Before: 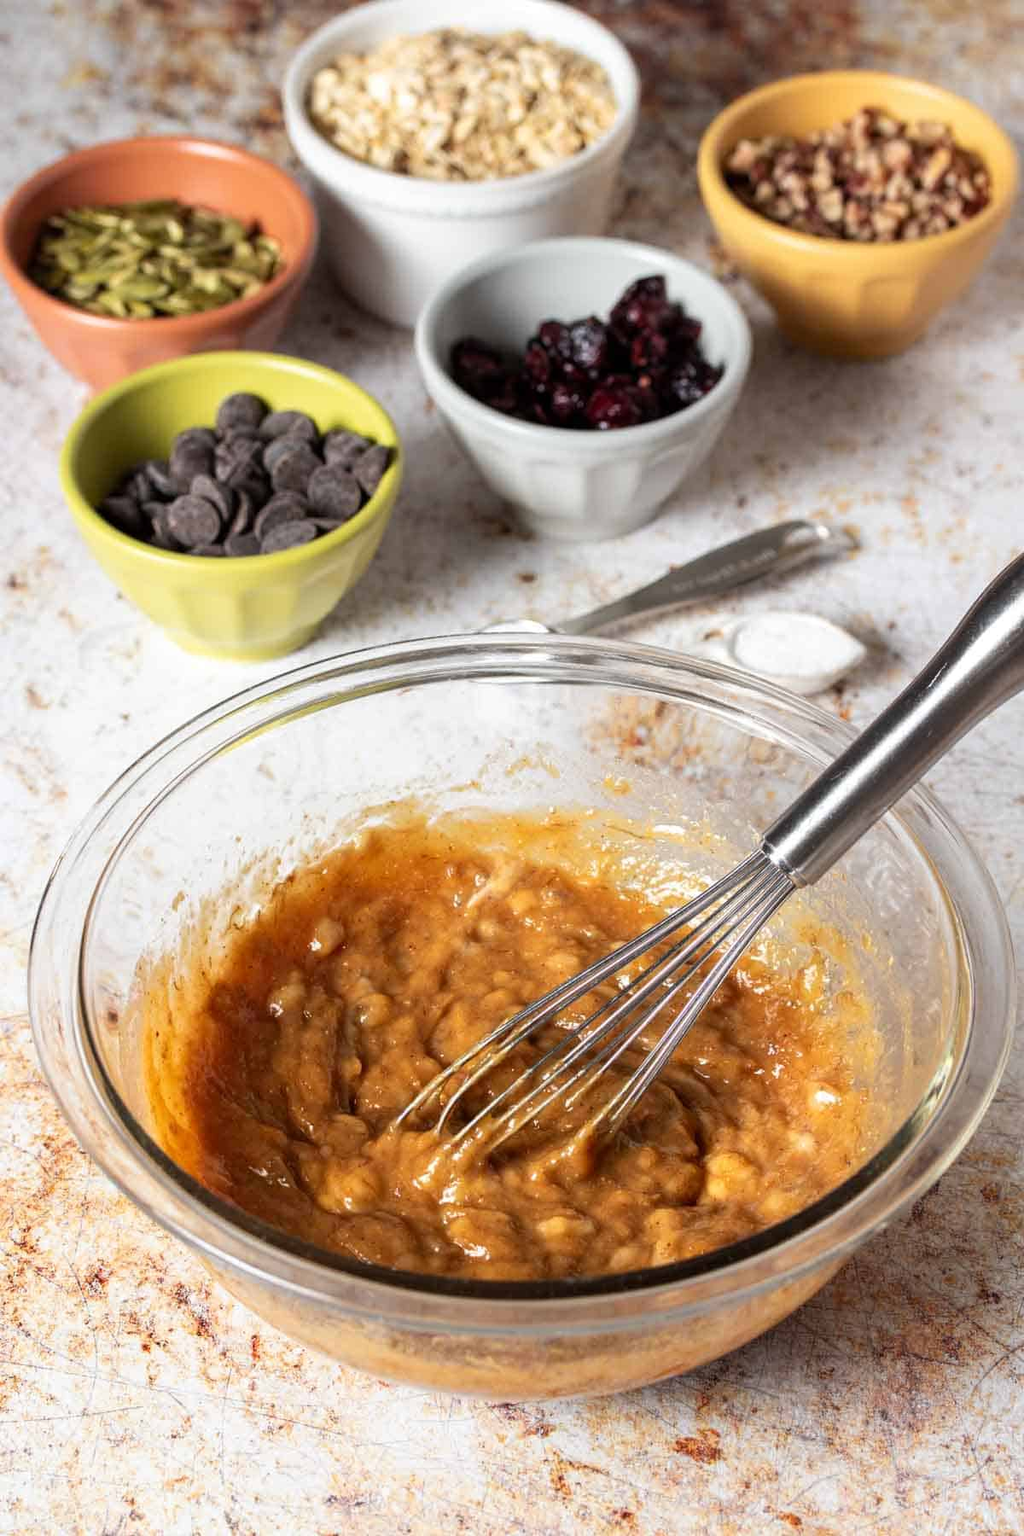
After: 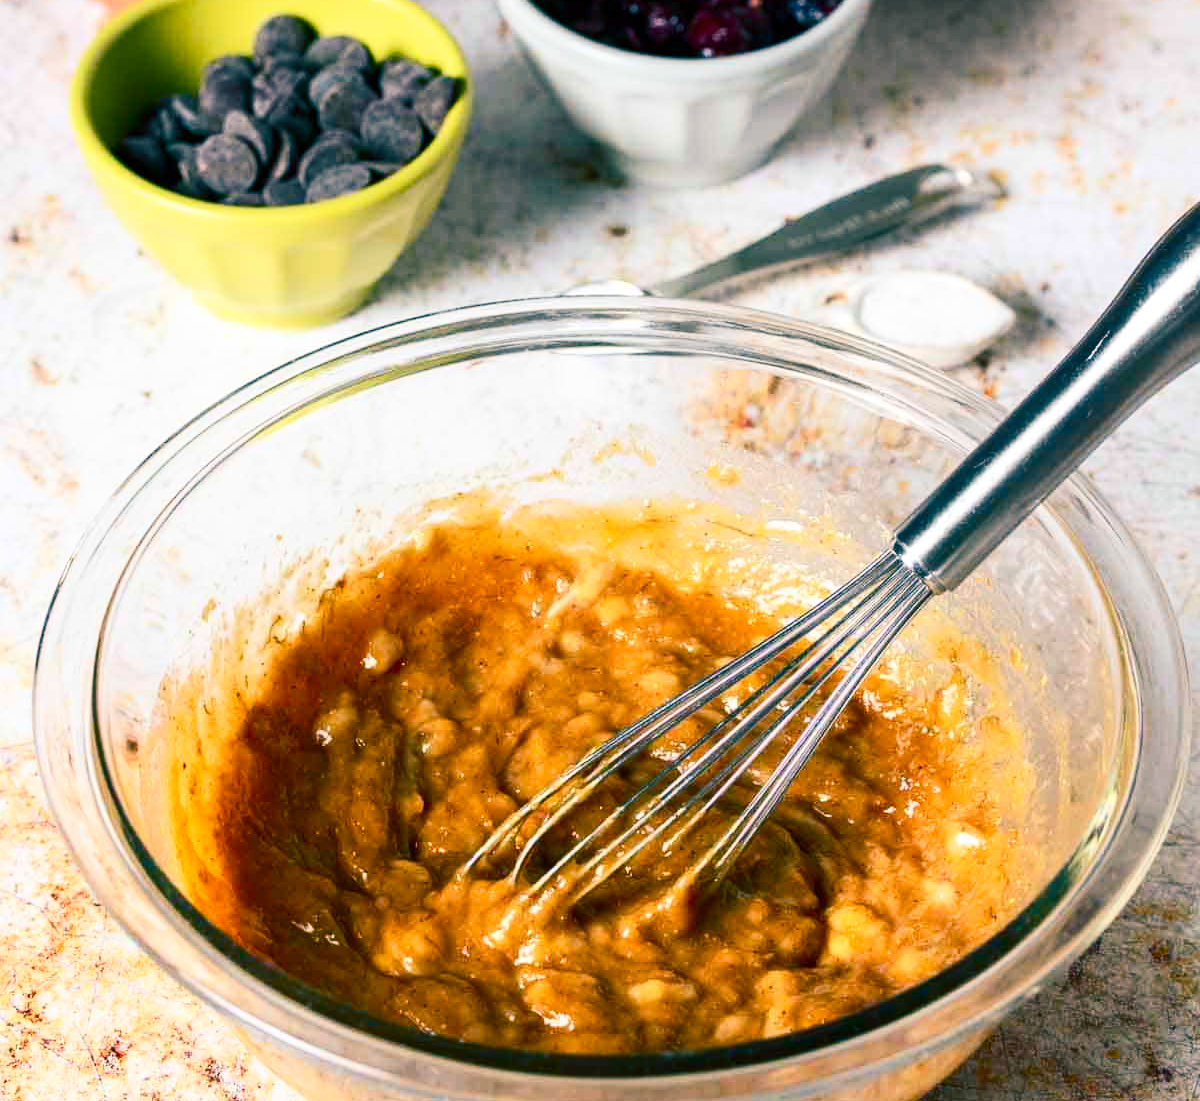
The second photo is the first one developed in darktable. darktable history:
crop and rotate: top 24.784%, bottom 14.044%
contrast brightness saturation: contrast 0.227, brightness 0.096, saturation 0.29
color balance rgb: shadows lift › luminance -28.482%, shadows lift › chroma 10.253%, shadows lift › hue 228.1°, linear chroma grading › shadows -2.159%, linear chroma grading › highlights -14.109%, linear chroma grading › global chroma -9.414%, linear chroma grading › mid-tones -10.391%, perceptual saturation grading › global saturation 20%, perceptual saturation grading › highlights -25.105%, perceptual saturation grading › shadows 49.503%, global vibrance 34.638%
